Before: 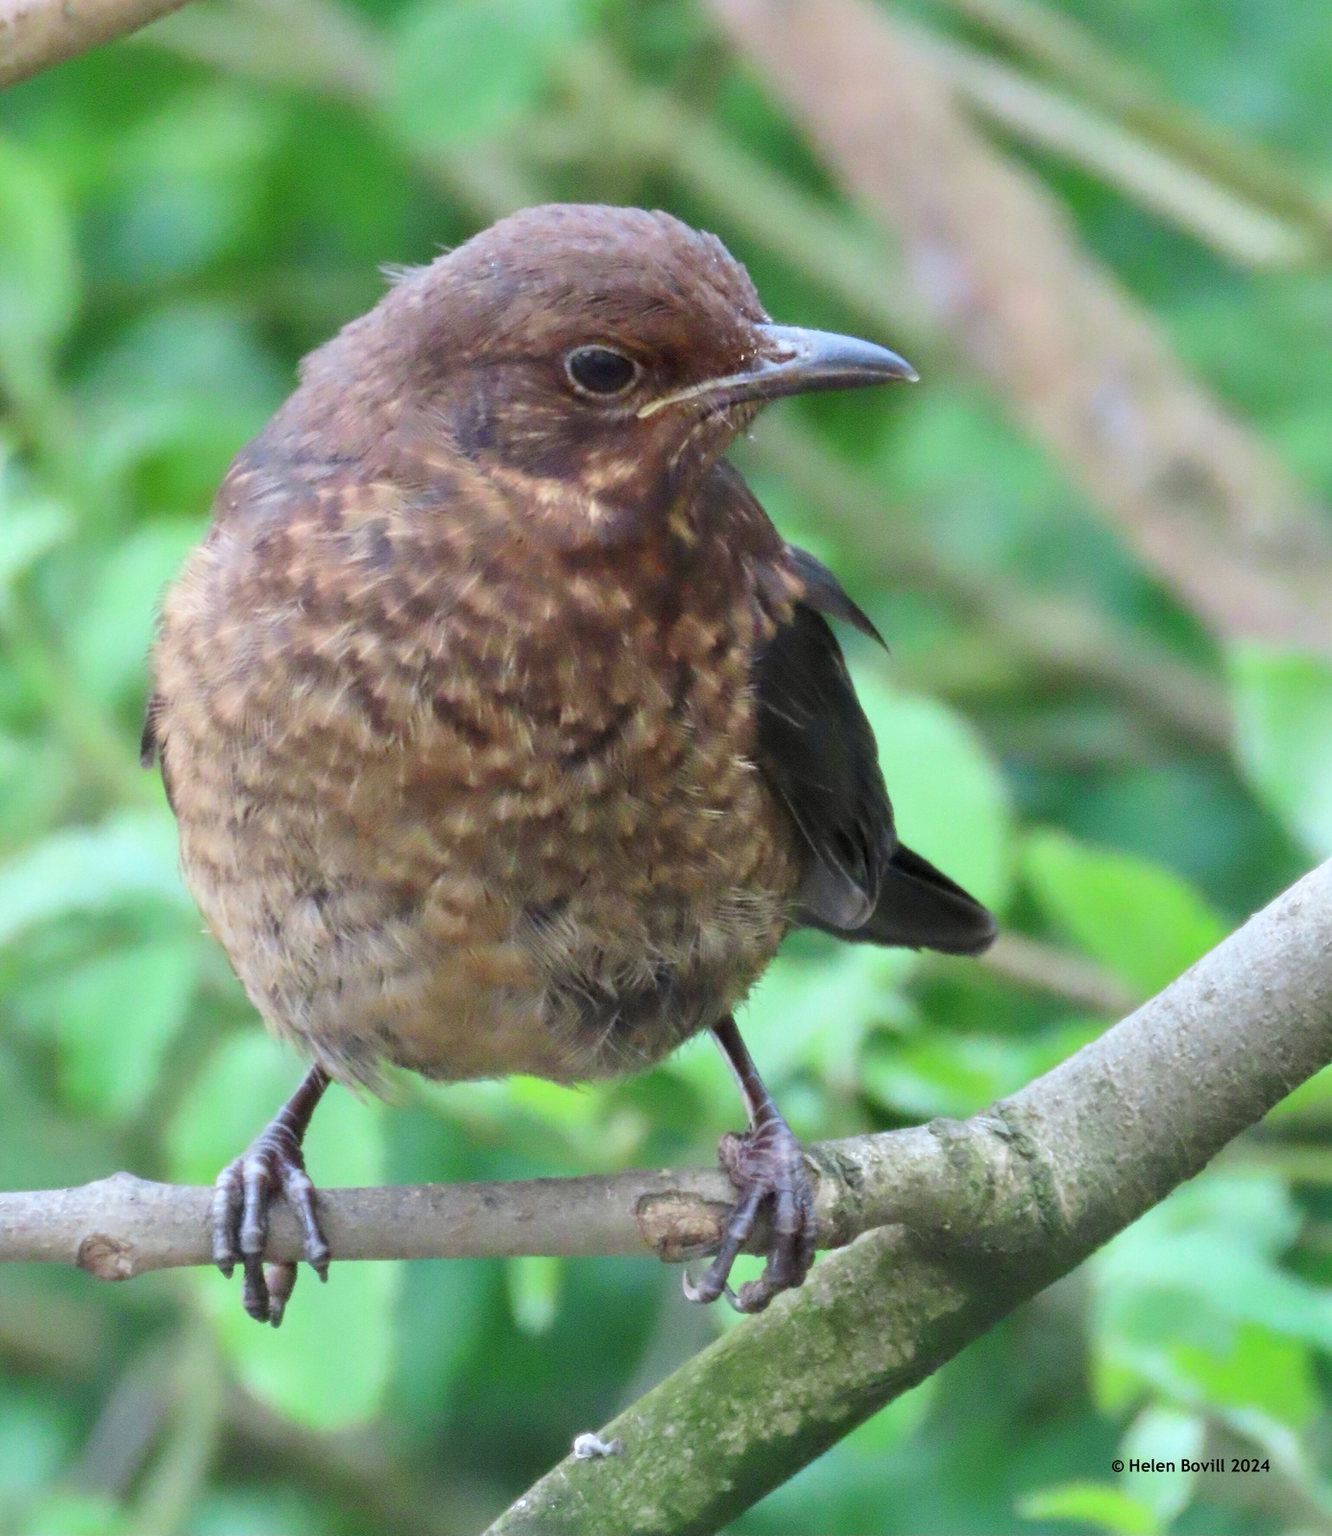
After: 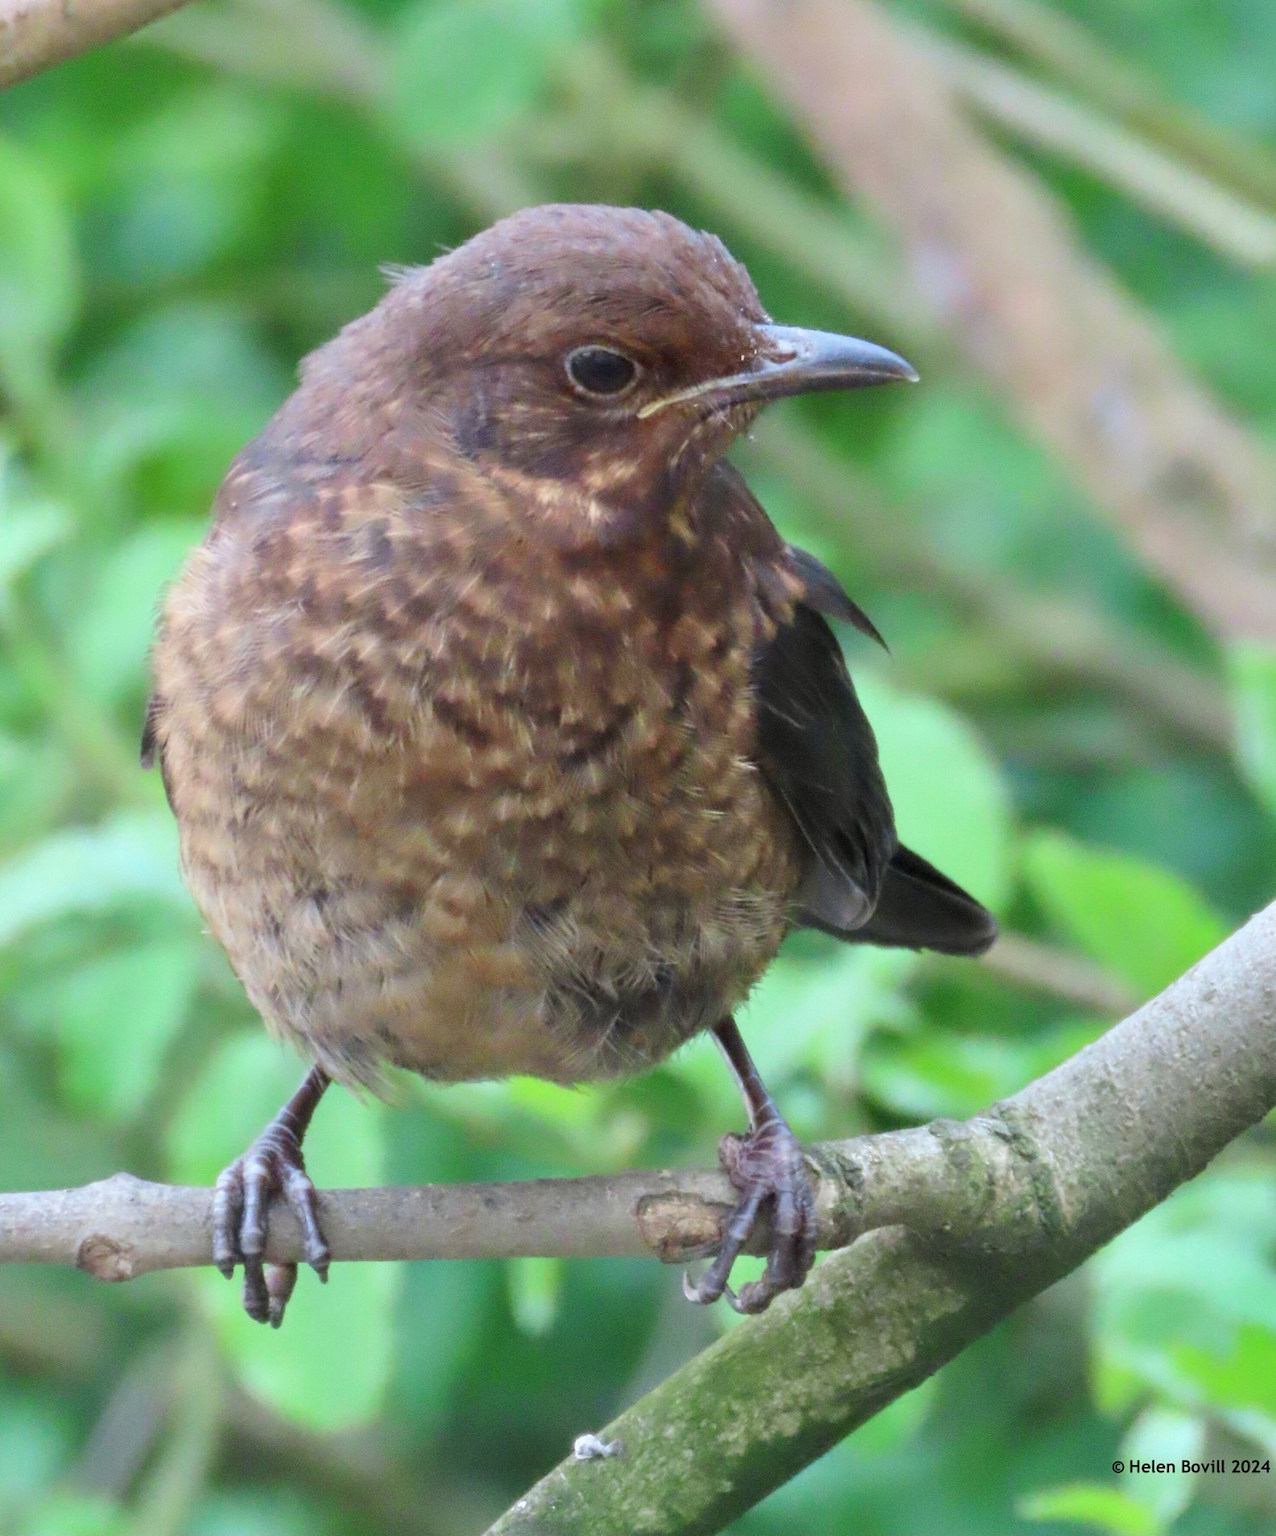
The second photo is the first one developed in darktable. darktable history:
crop: right 4.126%, bottom 0.031%
local contrast: mode bilateral grid, contrast 100, coarseness 100, detail 91%, midtone range 0.2
